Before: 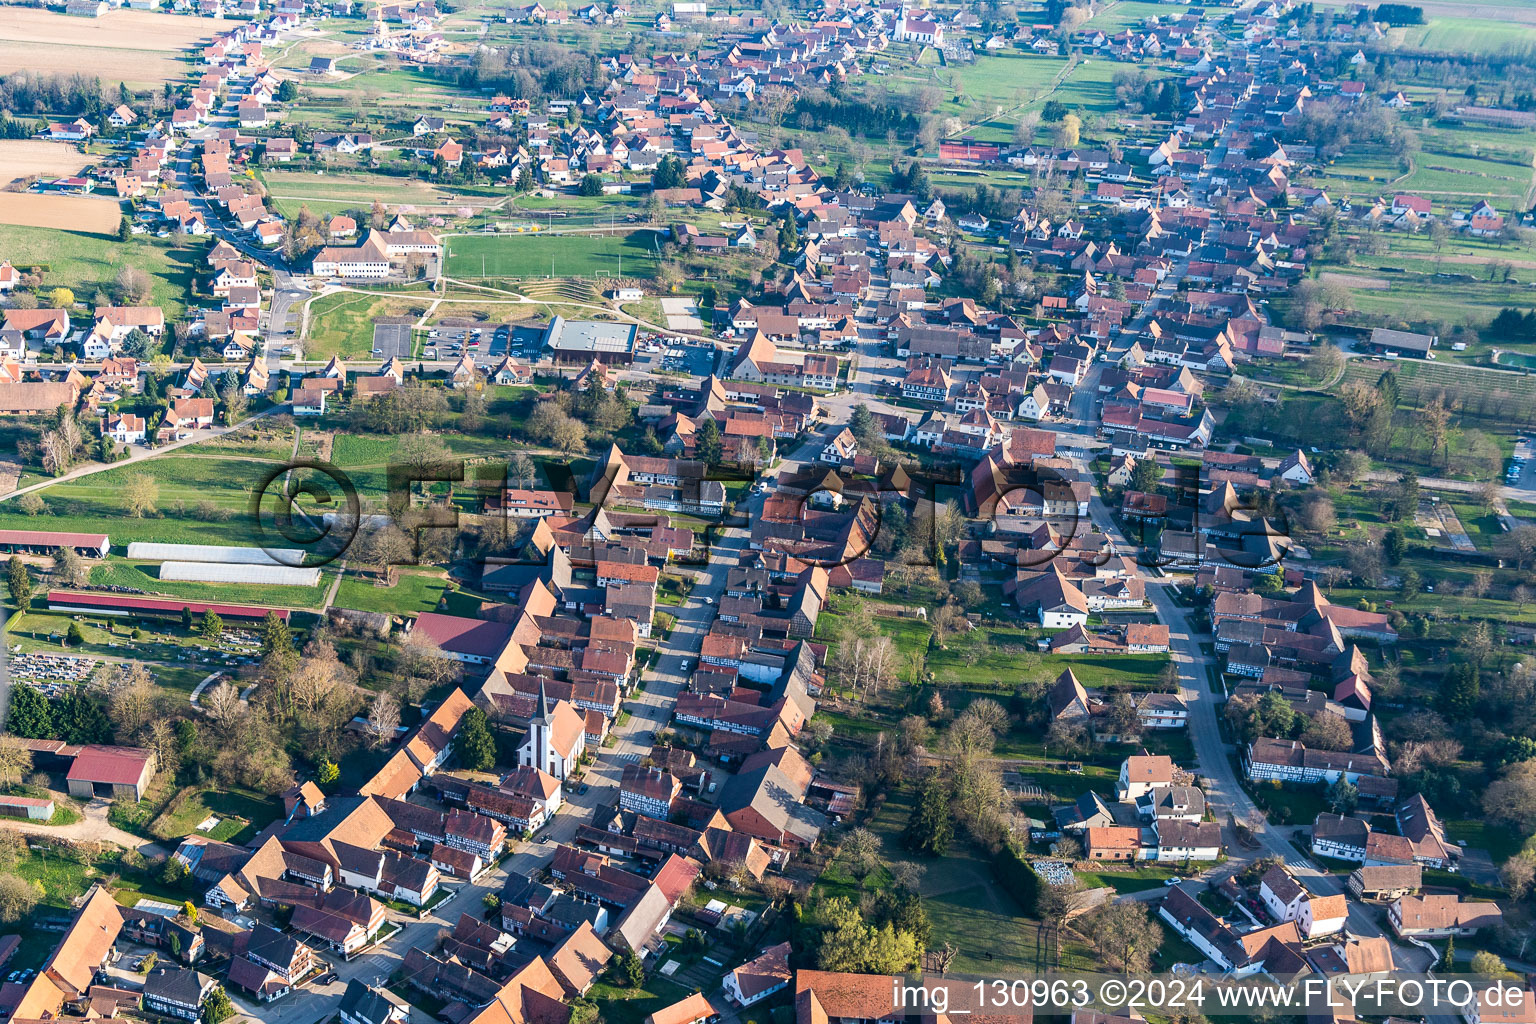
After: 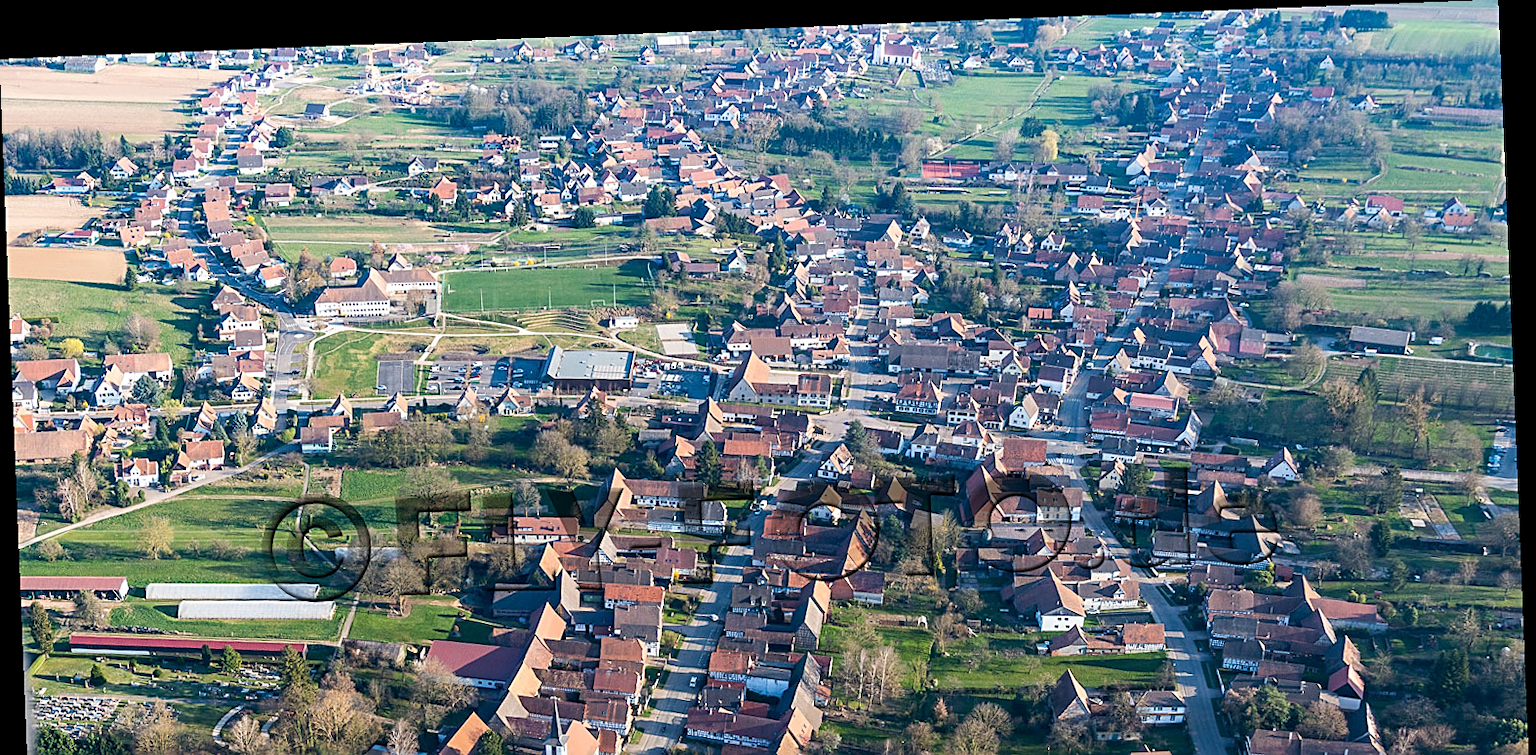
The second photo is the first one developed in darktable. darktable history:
rotate and perspective: rotation -2.29°, automatic cropping off
sharpen: on, module defaults
crop: bottom 28.576%
